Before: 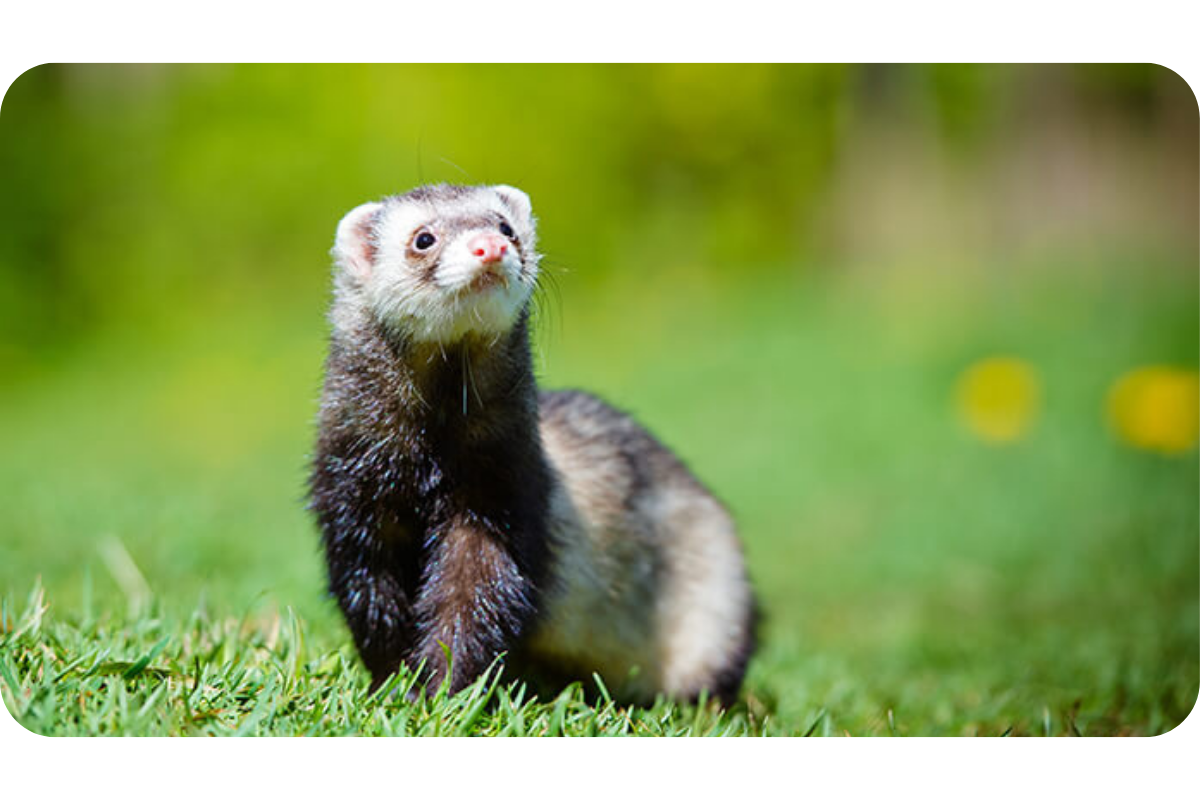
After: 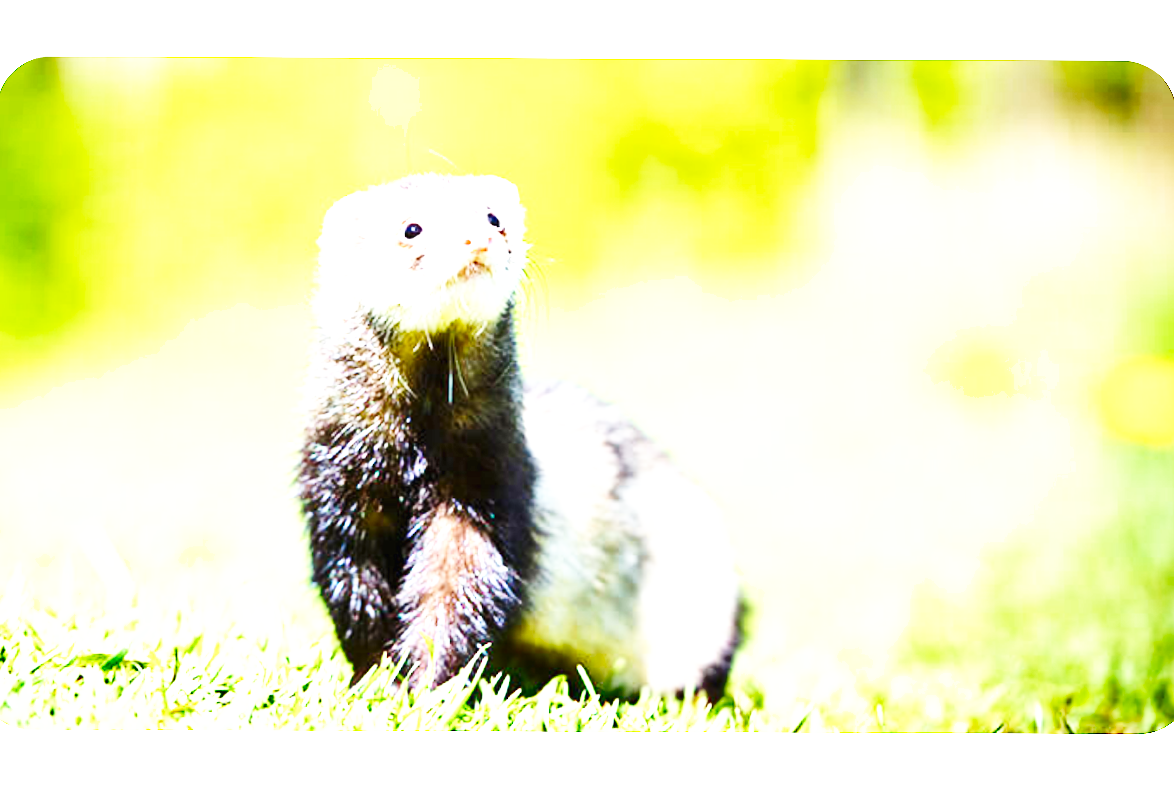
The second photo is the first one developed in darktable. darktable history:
rotate and perspective: rotation 0.226°, lens shift (vertical) -0.042, crop left 0.023, crop right 0.982, crop top 0.006, crop bottom 0.994
shadows and highlights: shadows 49, highlights -41, soften with gaussian
base curve: curves: ch0 [(0, 0.003) (0.001, 0.002) (0.006, 0.004) (0.02, 0.022) (0.048, 0.086) (0.094, 0.234) (0.162, 0.431) (0.258, 0.629) (0.385, 0.8) (0.548, 0.918) (0.751, 0.988) (1, 1)], preserve colors none
exposure: exposure 2.04 EV, compensate highlight preservation false
